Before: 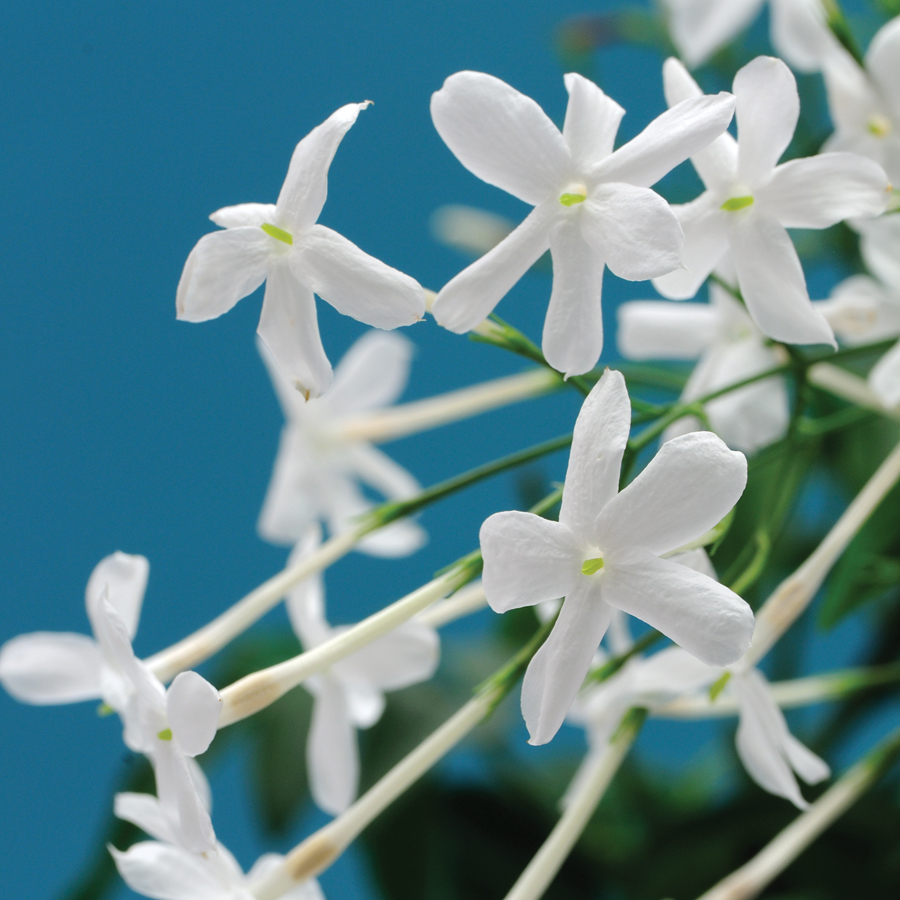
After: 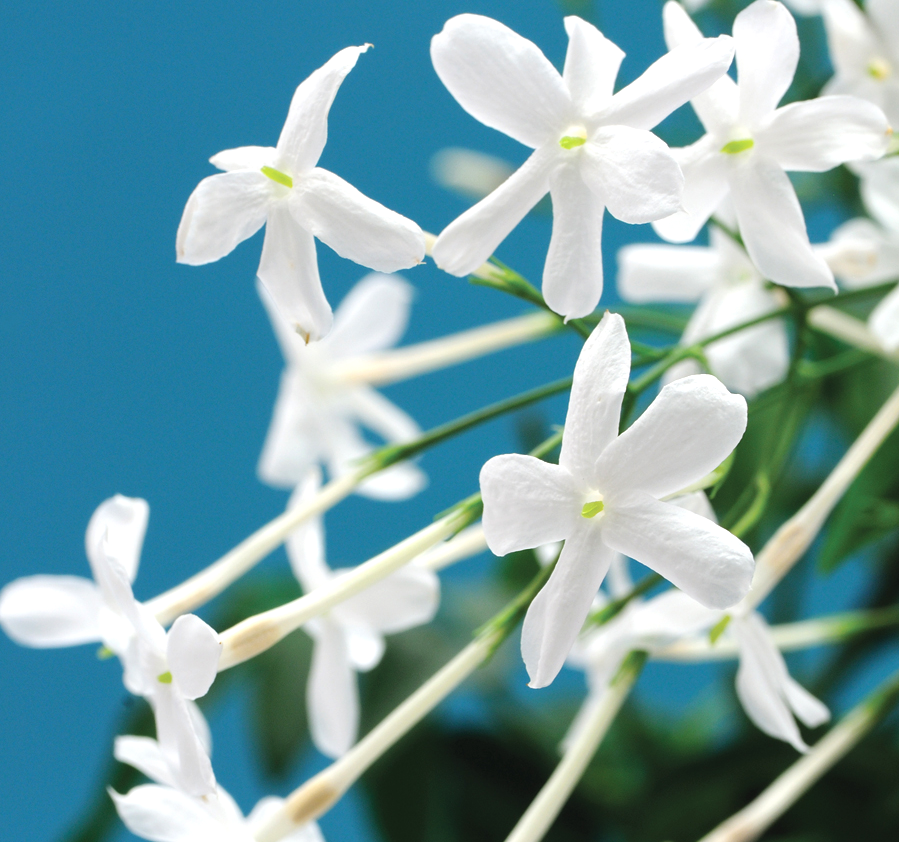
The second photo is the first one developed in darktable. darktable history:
exposure: black level correction 0, exposure 0.498 EV, compensate highlight preservation false
crop and rotate: top 6.432%
